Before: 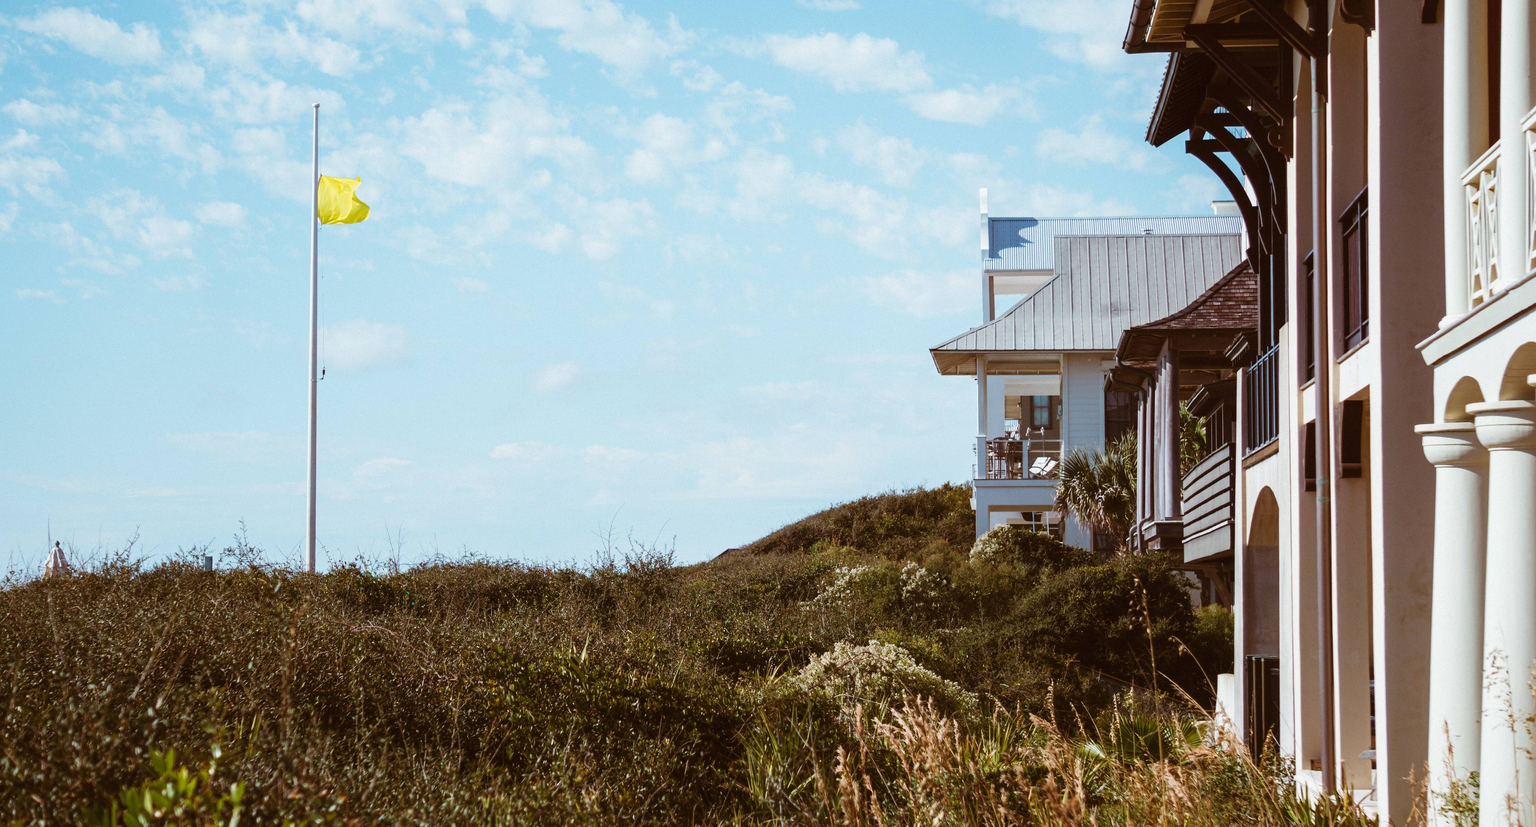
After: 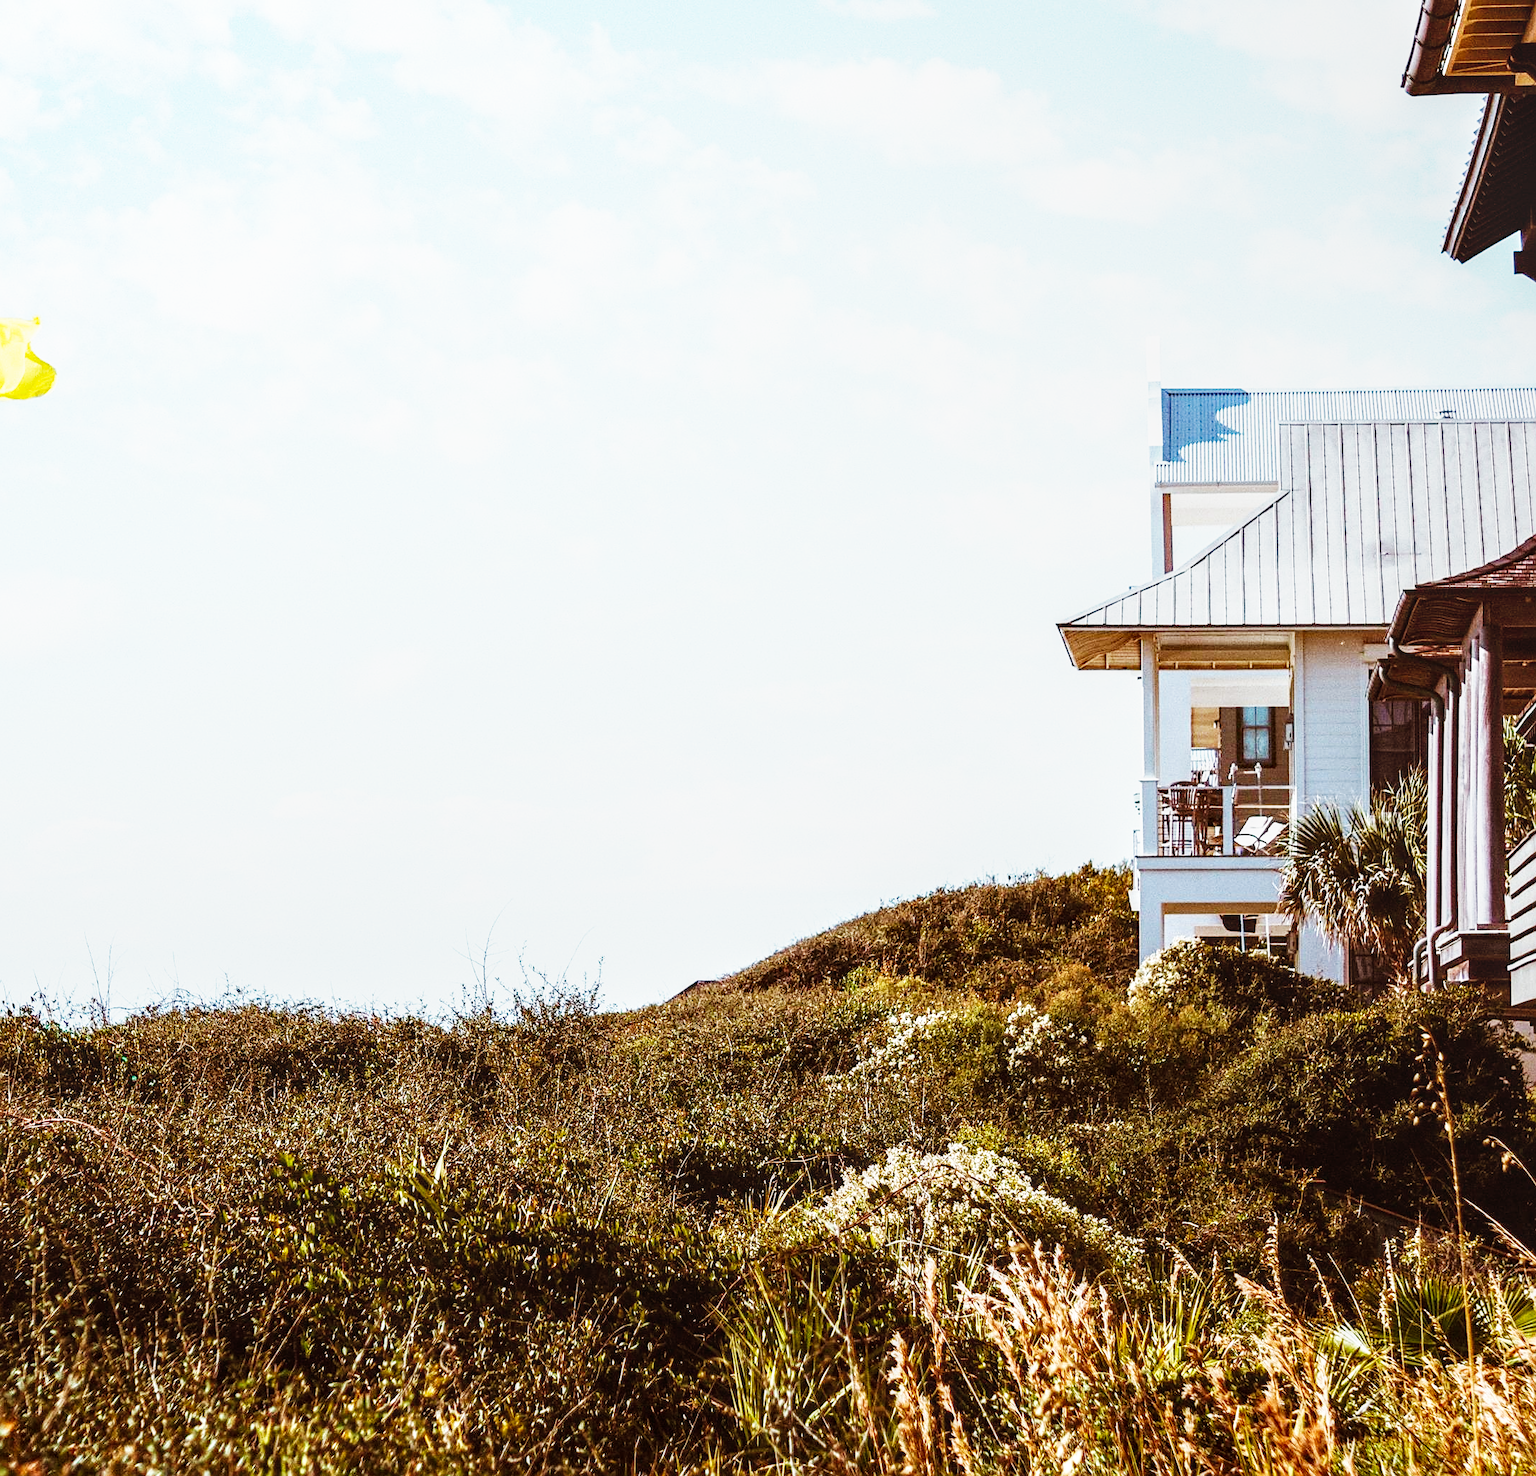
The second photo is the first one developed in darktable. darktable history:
crop: left 22.006%, right 21.989%, bottom 0.015%
sharpen: on, module defaults
base curve: curves: ch0 [(0, 0) (0.007, 0.004) (0.027, 0.03) (0.046, 0.07) (0.207, 0.54) (0.442, 0.872) (0.673, 0.972) (1, 1)], preserve colors none
local contrast: on, module defaults
